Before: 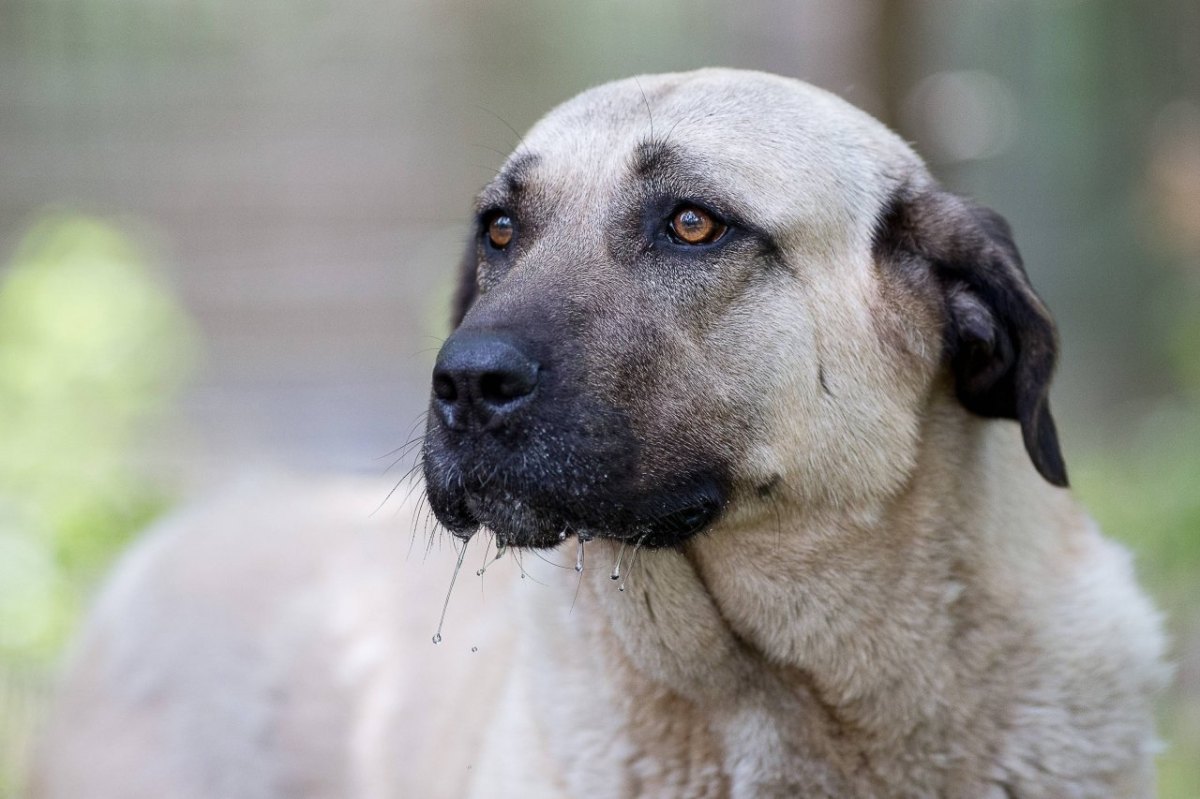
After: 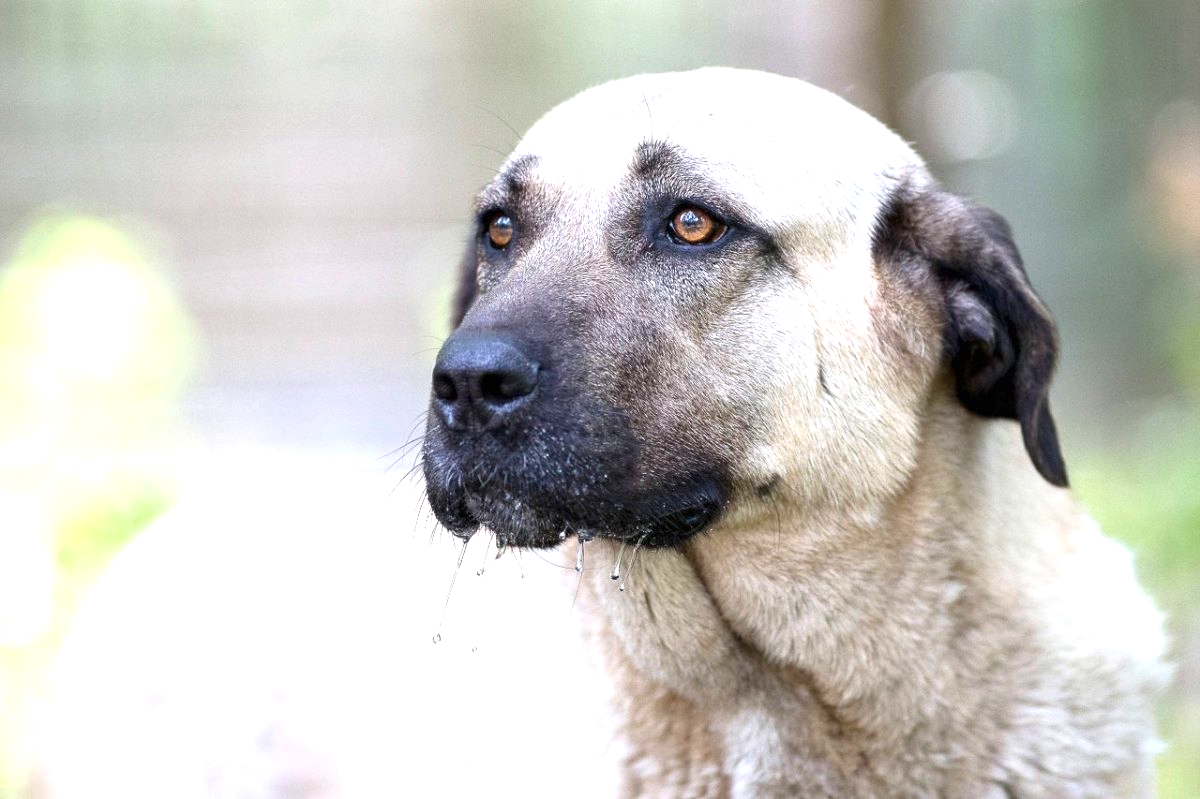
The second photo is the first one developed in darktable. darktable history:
exposure: exposure 1.091 EV, compensate exposure bias true, compensate highlight preservation false
